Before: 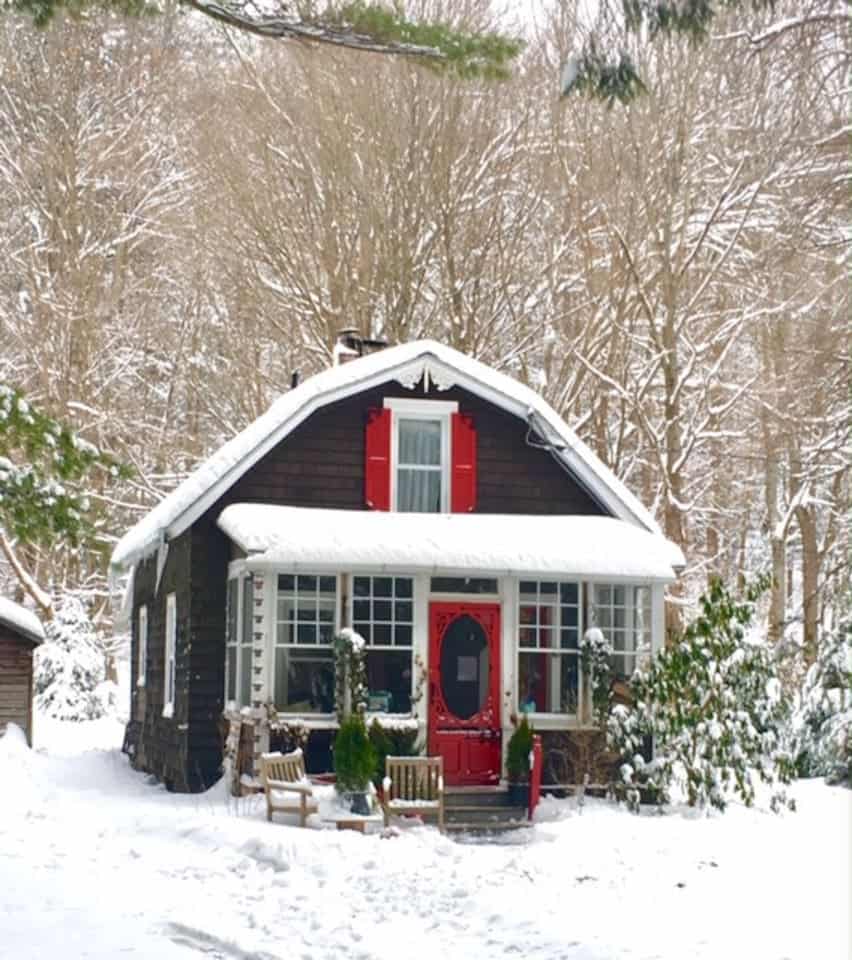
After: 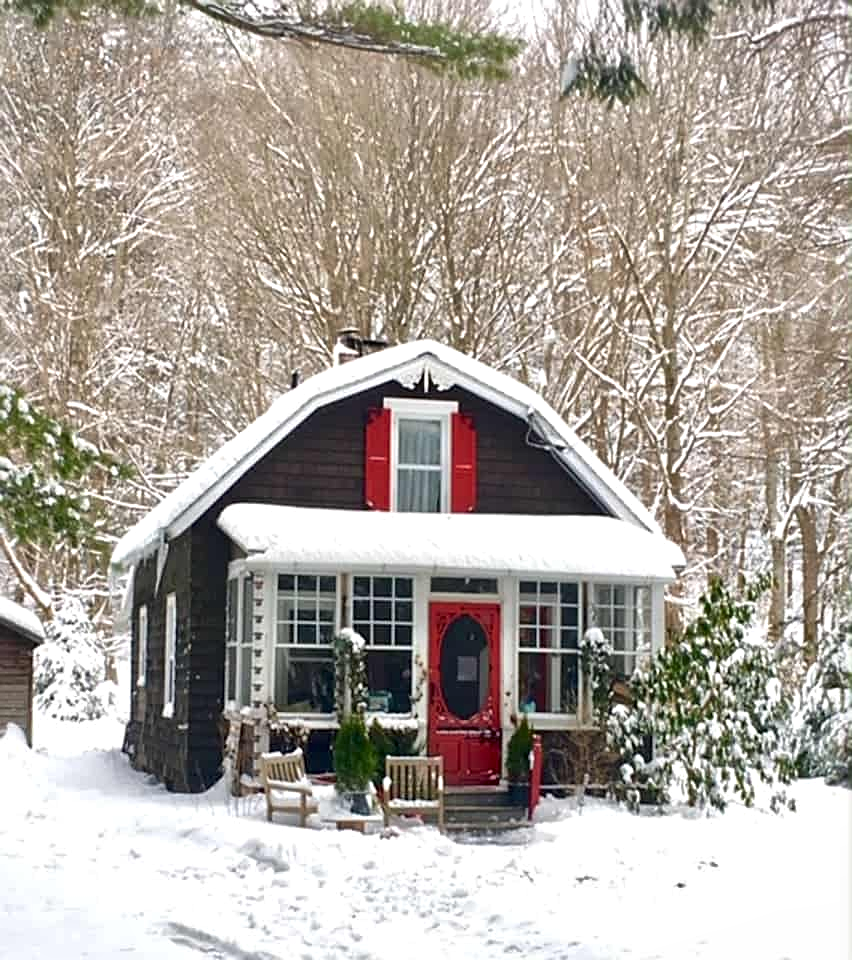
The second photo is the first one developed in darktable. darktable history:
local contrast: mode bilateral grid, contrast 50, coarseness 50, detail 150%, midtone range 0.2
sharpen: on, module defaults
